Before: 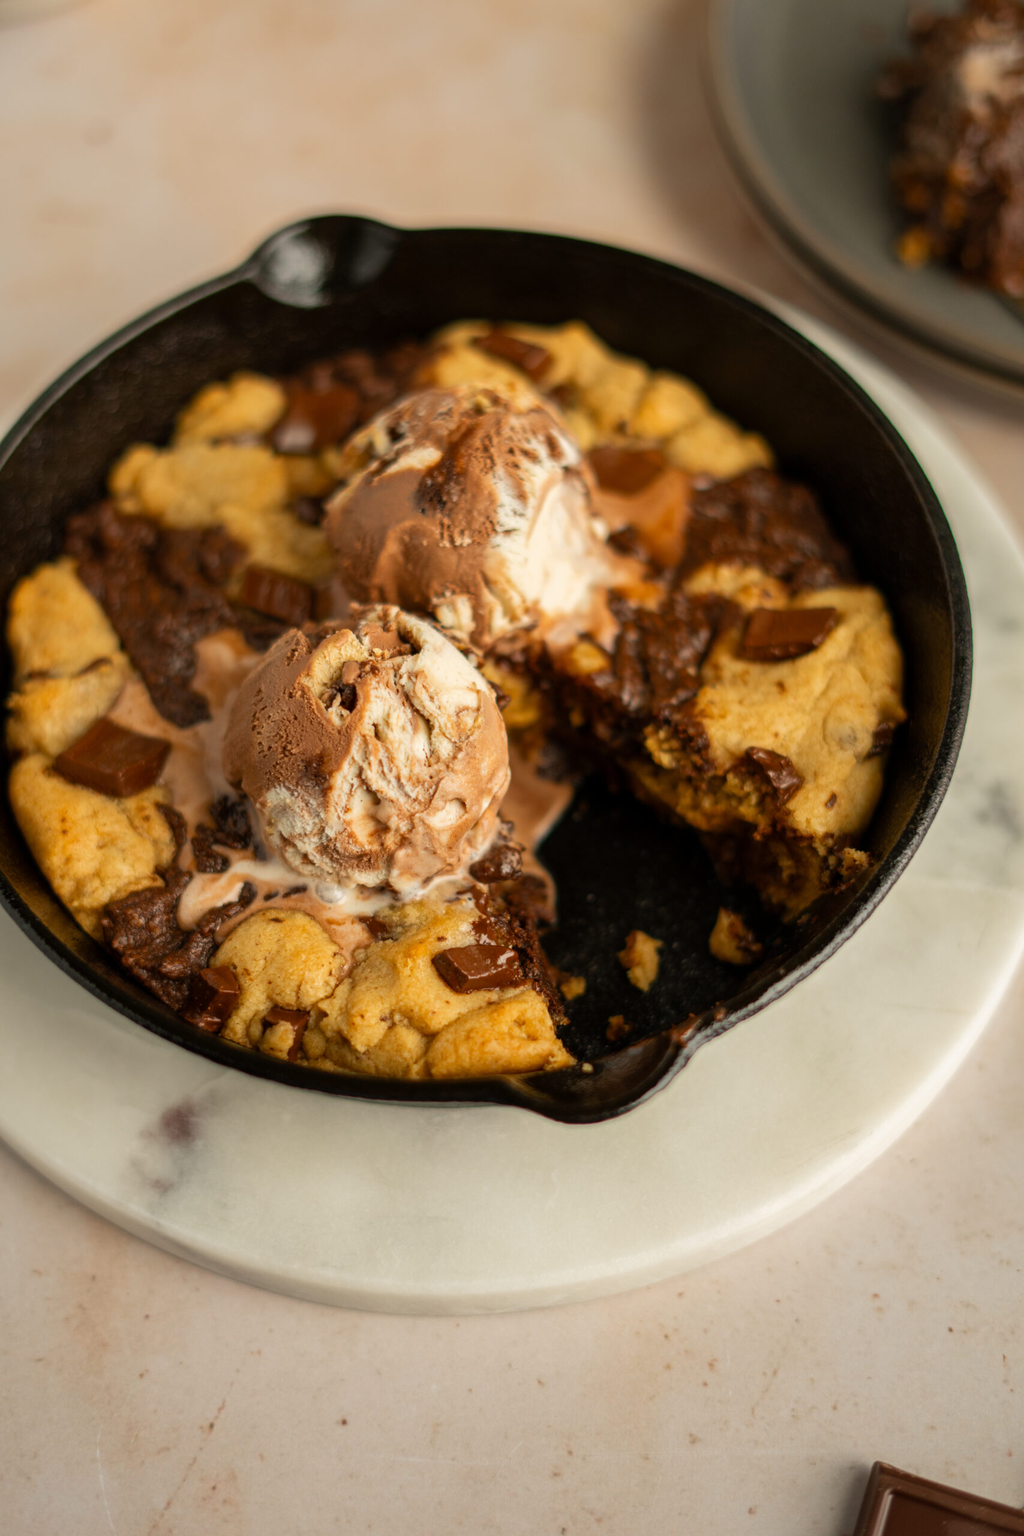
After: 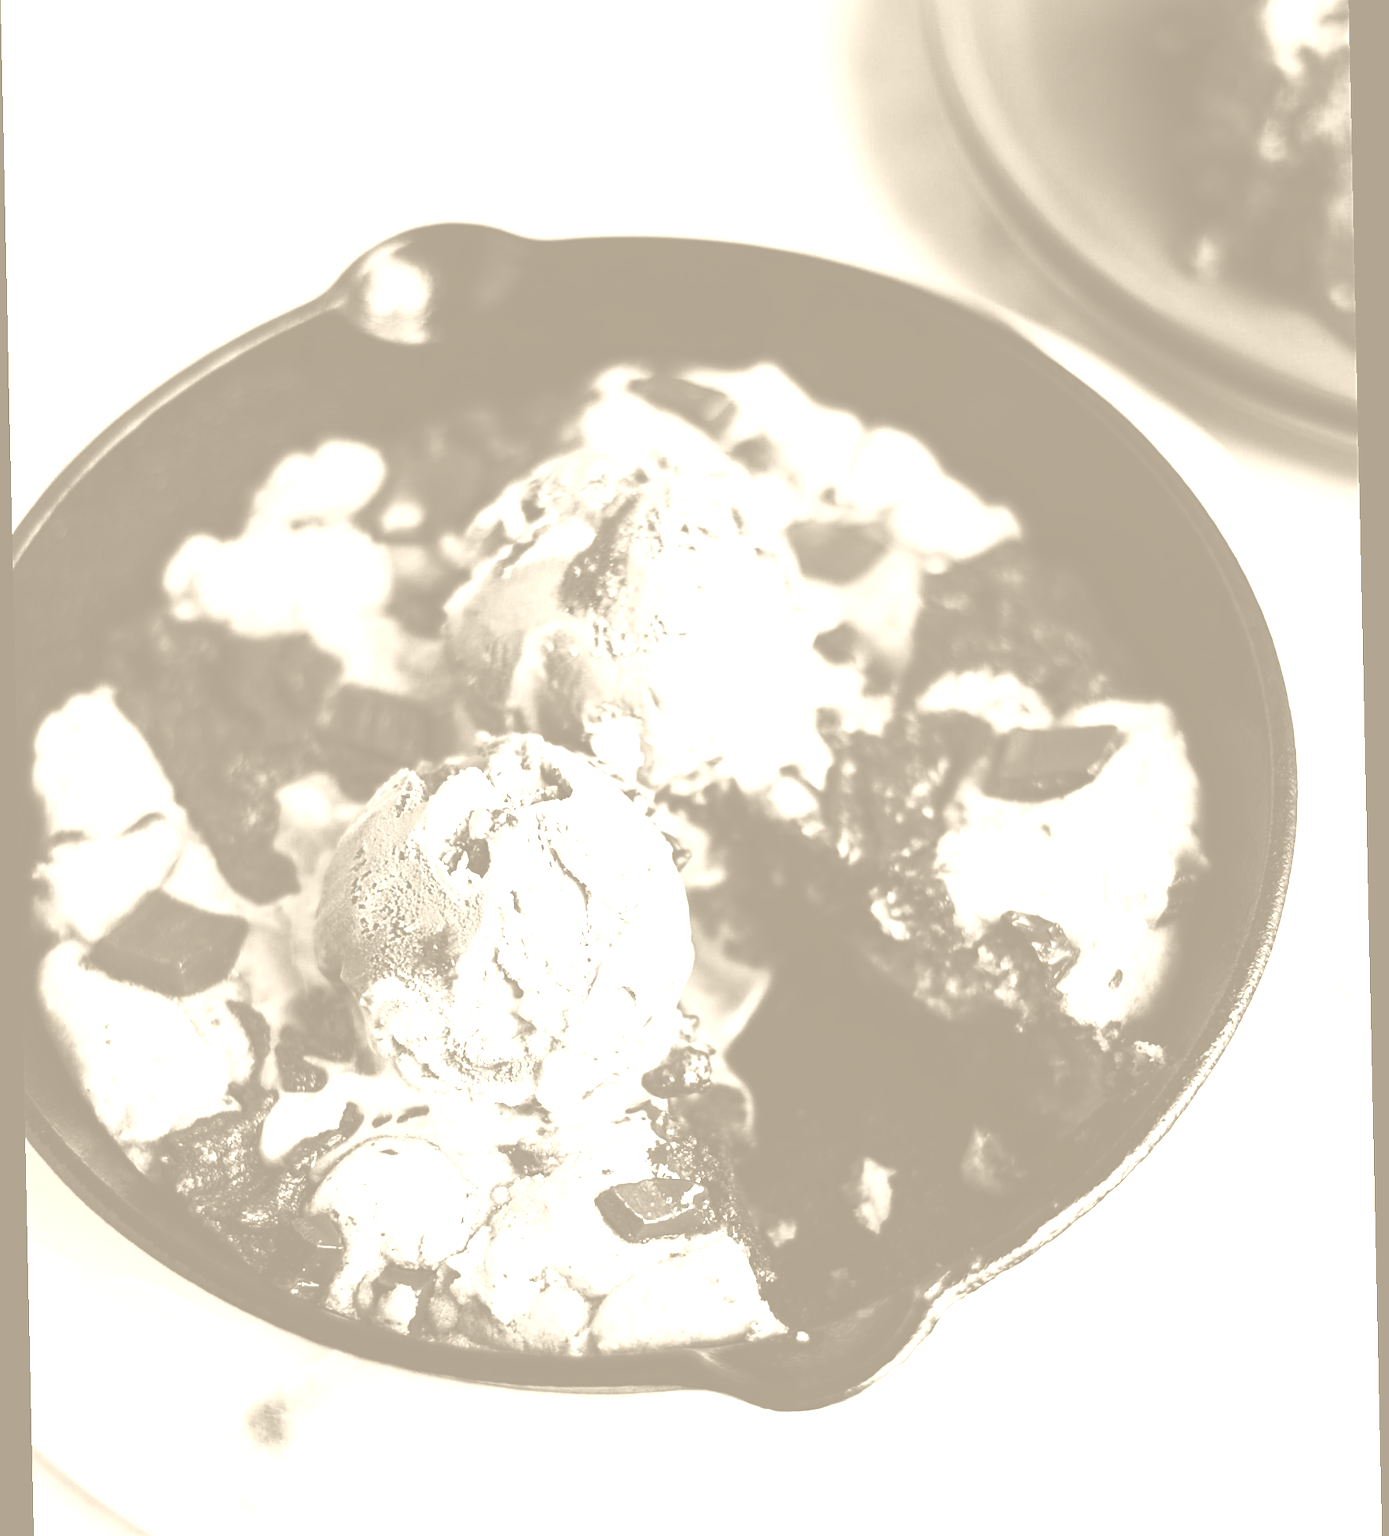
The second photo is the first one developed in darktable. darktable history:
colorize: hue 36°, saturation 71%, lightness 80.79%
sharpen: on, module defaults
crop: top 3.857%, bottom 21.132%
color balance rgb: perceptual saturation grading › global saturation 30%, global vibrance 20%
rotate and perspective: rotation -1.24°, automatic cropping off
tone equalizer: -8 EV -0.417 EV, -7 EV -0.389 EV, -6 EV -0.333 EV, -5 EV -0.222 EV, -3 EV 0.222 EV, -2 EV 0.333 EV, -1 EV 0.389 EV, +0 EV 0.417 EV, edges refinement/feathering 500, mask exposure compensation -1.57 EV, preserve details no
tone curve: curves: ch0 [(0, 0) (0.179, 0.073) (0.265, 0.147) (0.463, 0.553) (0.51, 0.635) (0.716, 0.863) (1, 0.997)], color space Lab, linked channels, preserve colors none
